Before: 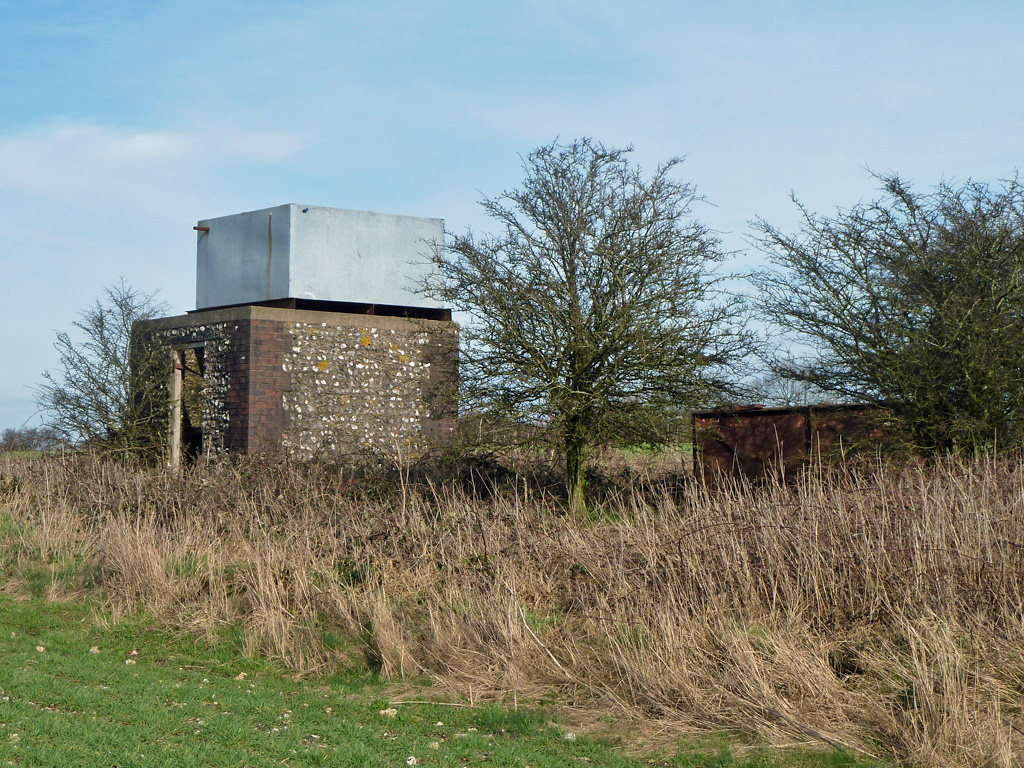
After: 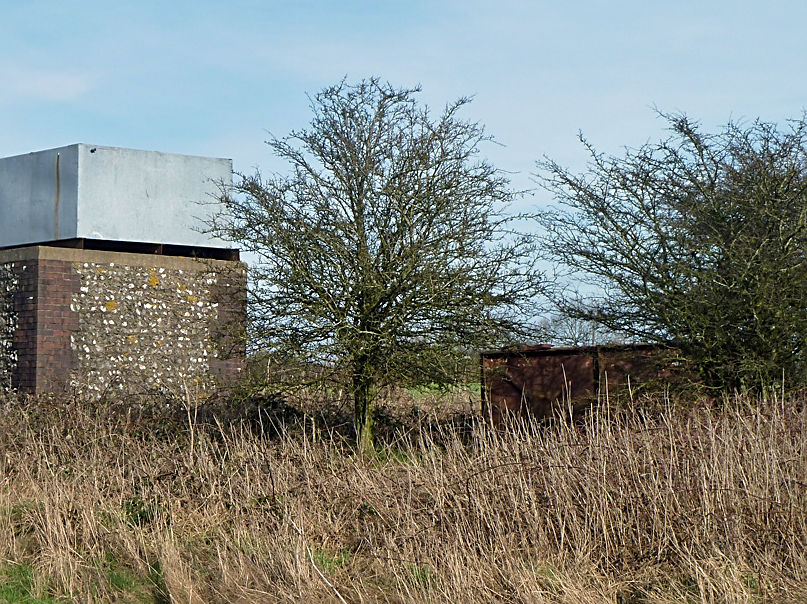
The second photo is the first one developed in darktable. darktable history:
crop and rotate: left 20.74%, top 7.912%, right 0.375%, bottom 13.378%
sharpen: on, module defaults
